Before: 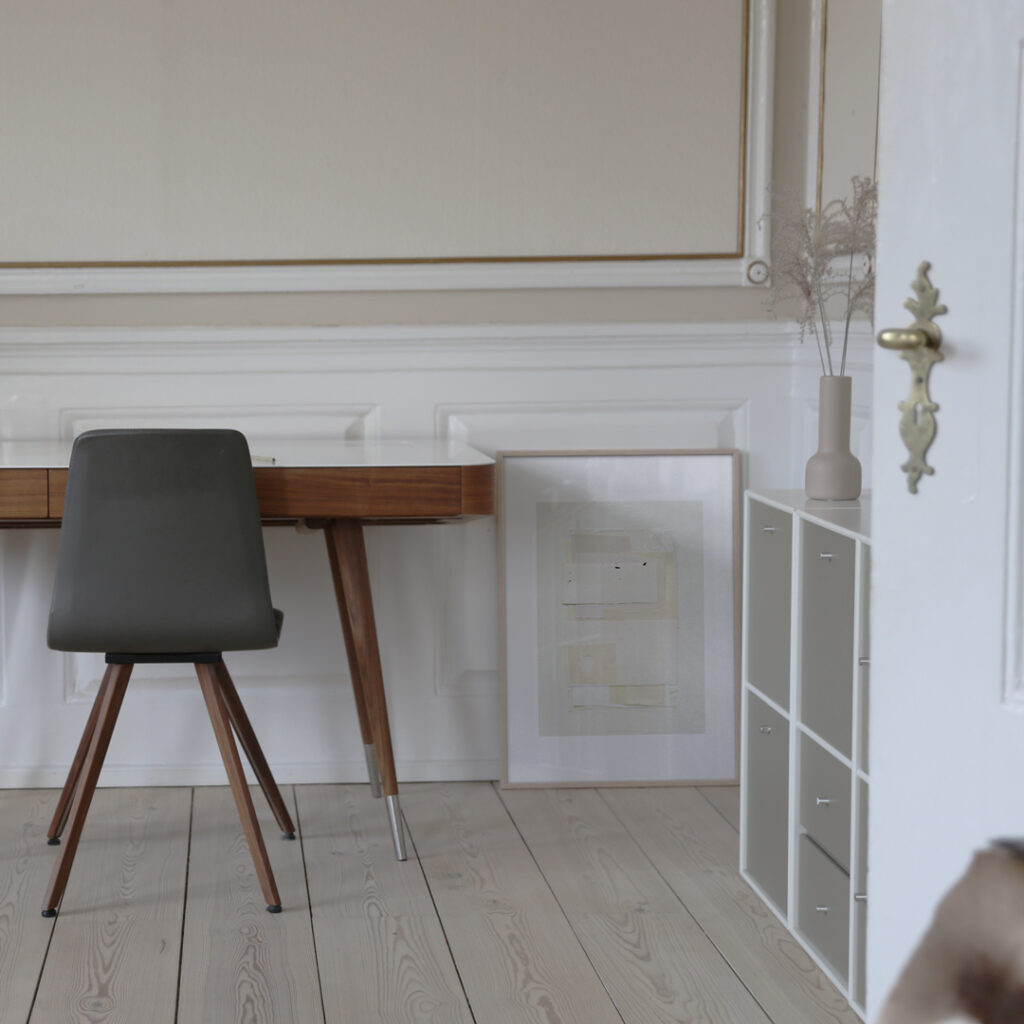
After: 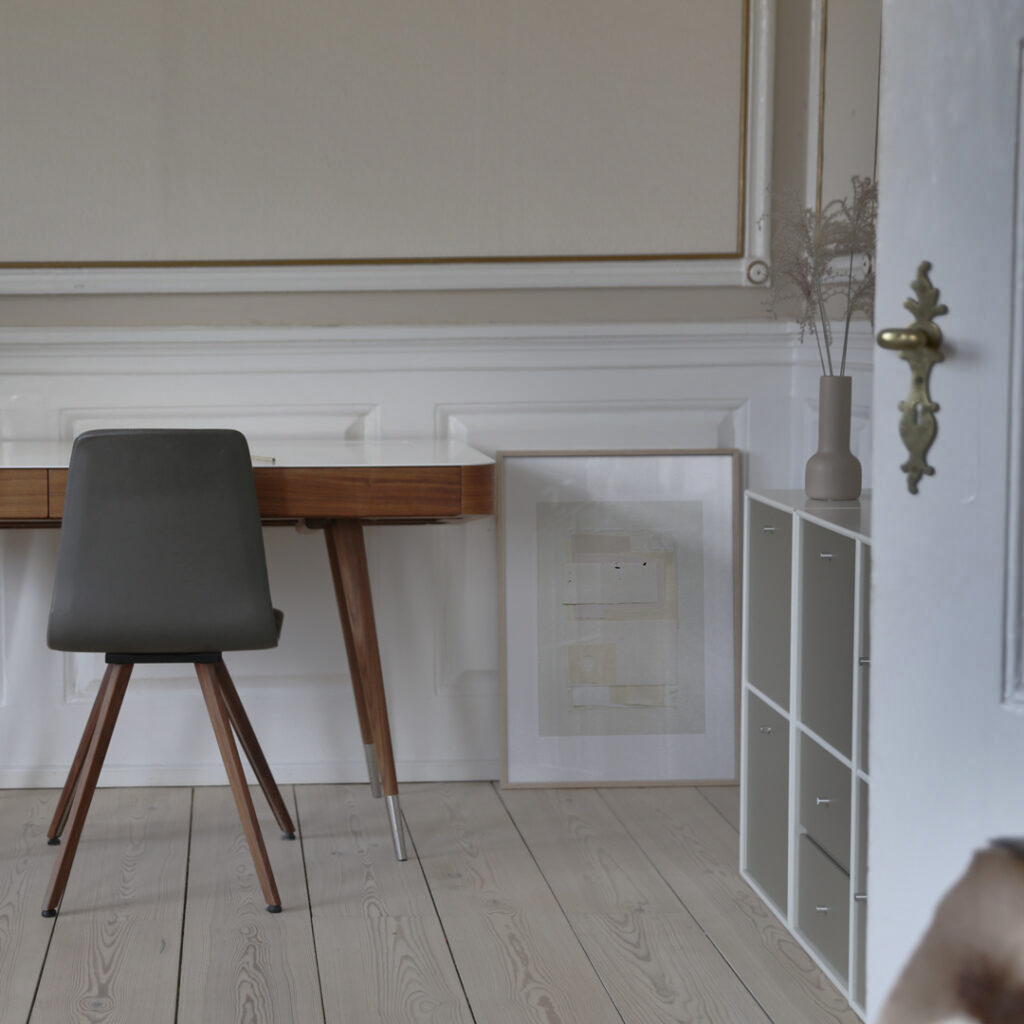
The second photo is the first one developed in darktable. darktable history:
shadows and highlights: shadows 18.52, highlights -84.55, soften with gaussian
tone equalizer: edges refinement/feathering 500, mask exposure compensation -1.57 EV, preserve details no
